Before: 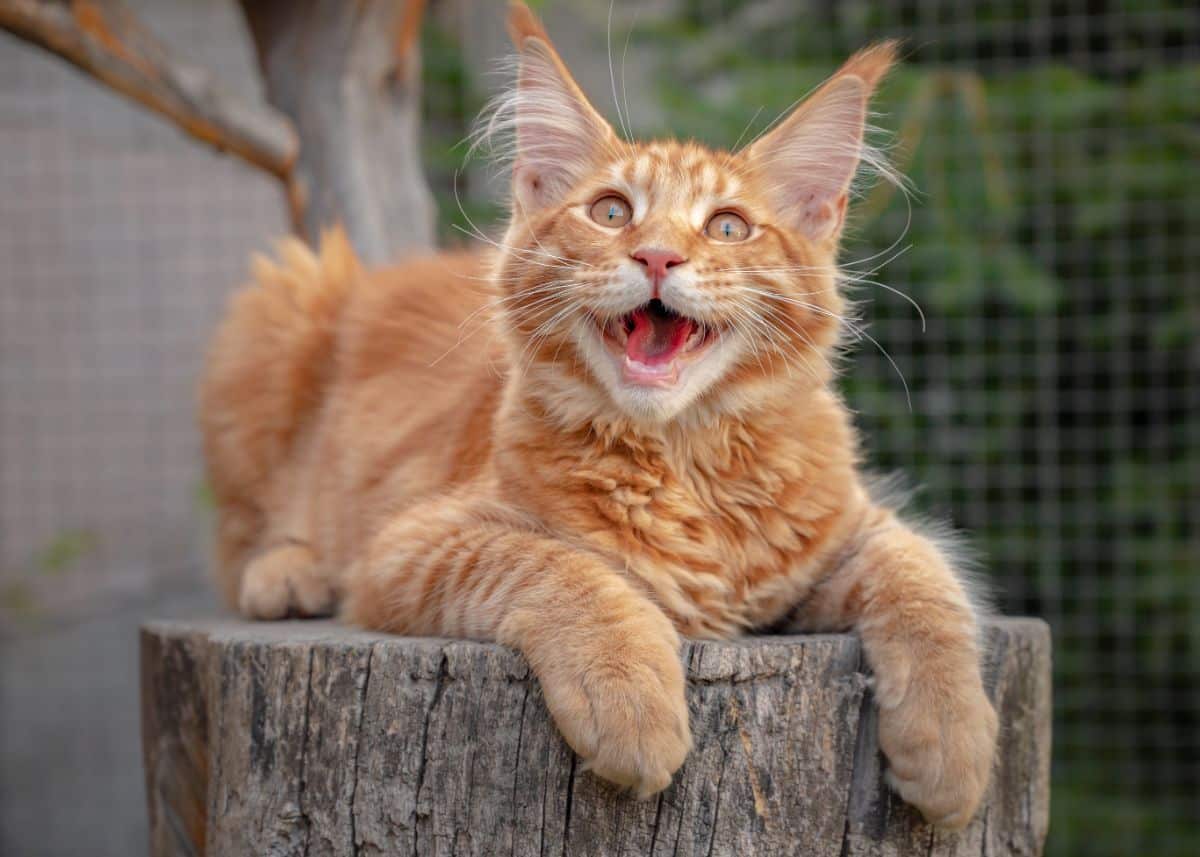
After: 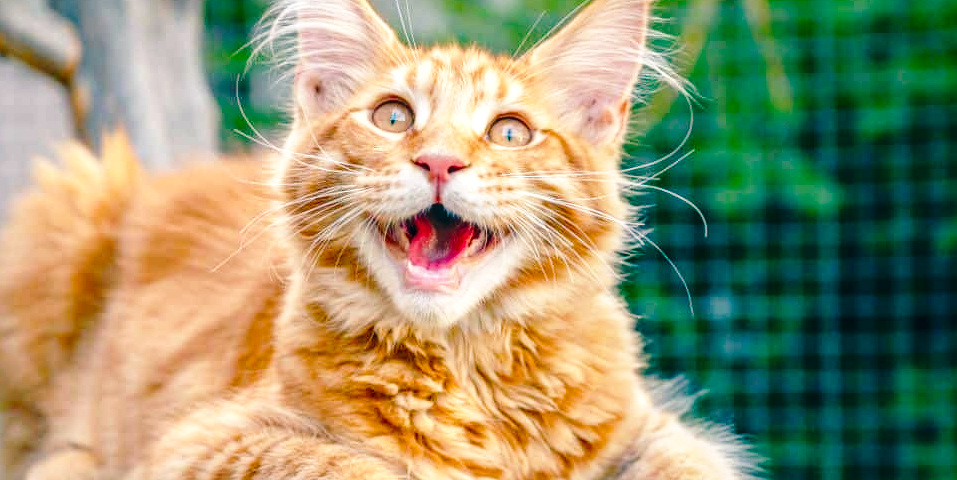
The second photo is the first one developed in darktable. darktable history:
local contrast: detail 130%
base curve: curves: ch0 [(0, 0) (0.028, 0.03) (0.121, 0.232) (0.46, 0.748) (0.859, 0.968) (1, 1)], preserve colors none
color balance rgb: shadows lift › luminance -29.119%, shadows lift › chroma 10.011%, shadows lift › hue 228.19°, perceptual saturation grading › global saturation 20%, perceptual saturation grading › highlights -24.798%, perceptual saturation grading › shadows 50%, global vibrance 20%
exposure: black level correction -0.007, exposure 0.067 EV, compensate exposure bias true, compensate highlight preservation false
crop: left 18.248%, top 11.108%, right 1.962%, bottom 32.832%
